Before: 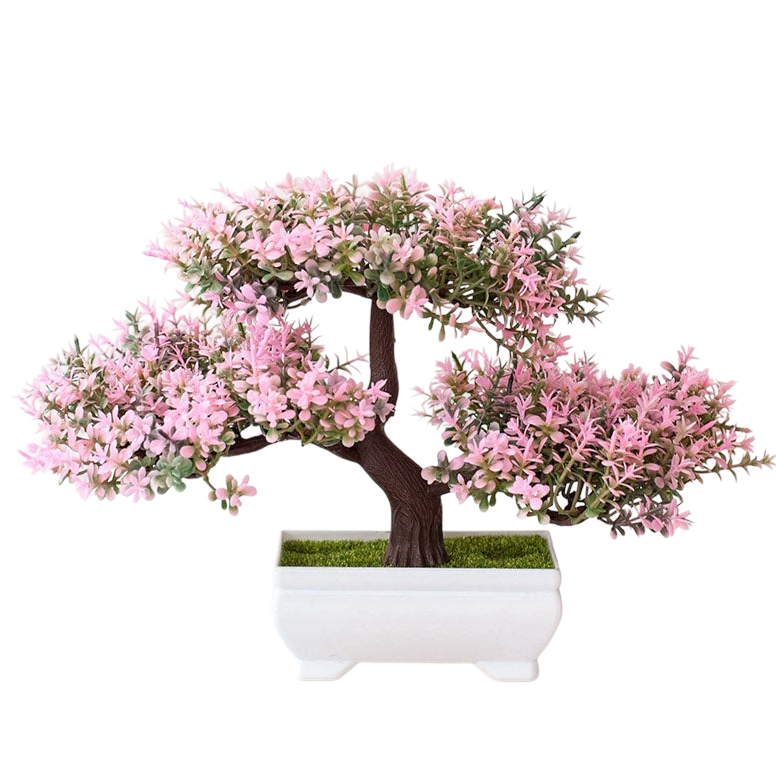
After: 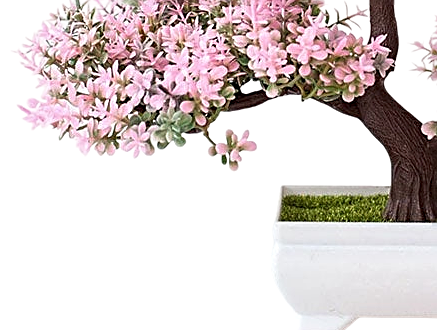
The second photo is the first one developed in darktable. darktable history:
local contrast: highlights 100%, shadows 100%, detail 120%, midtone range 0.2
crop: top 44.483%, right 43.593%, bottom 12.892%
sharpen: amount 0.75
